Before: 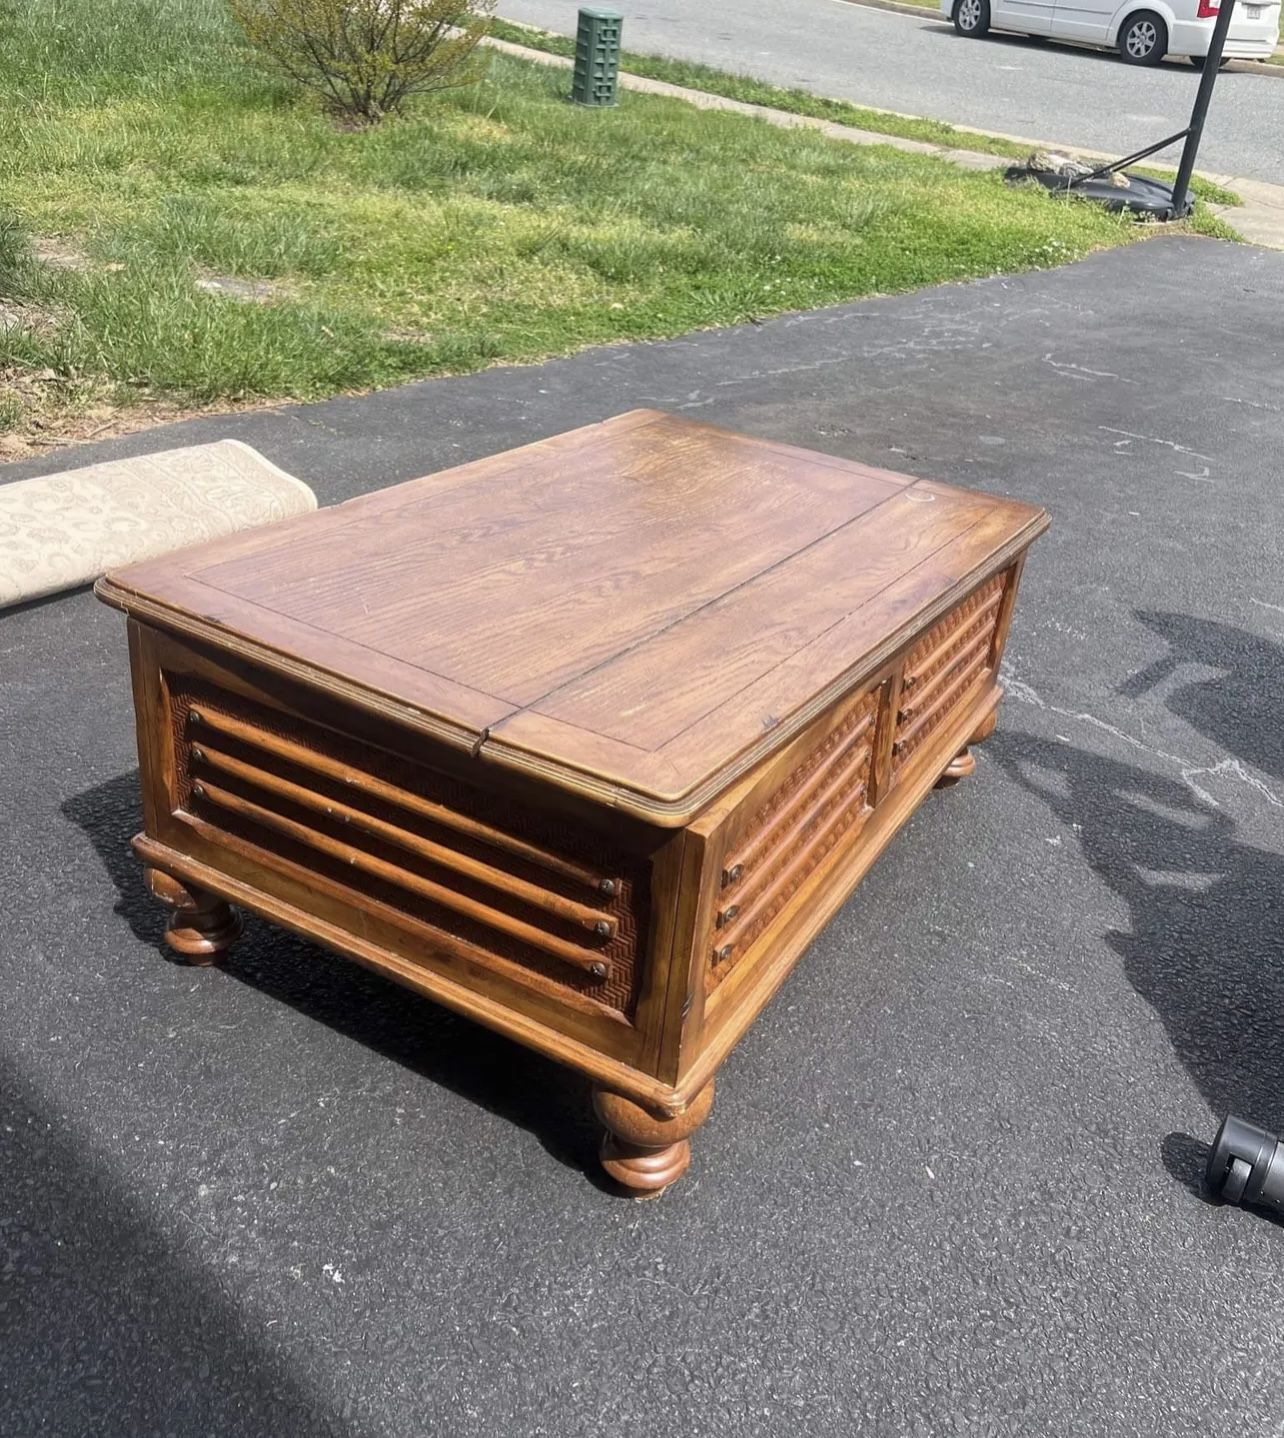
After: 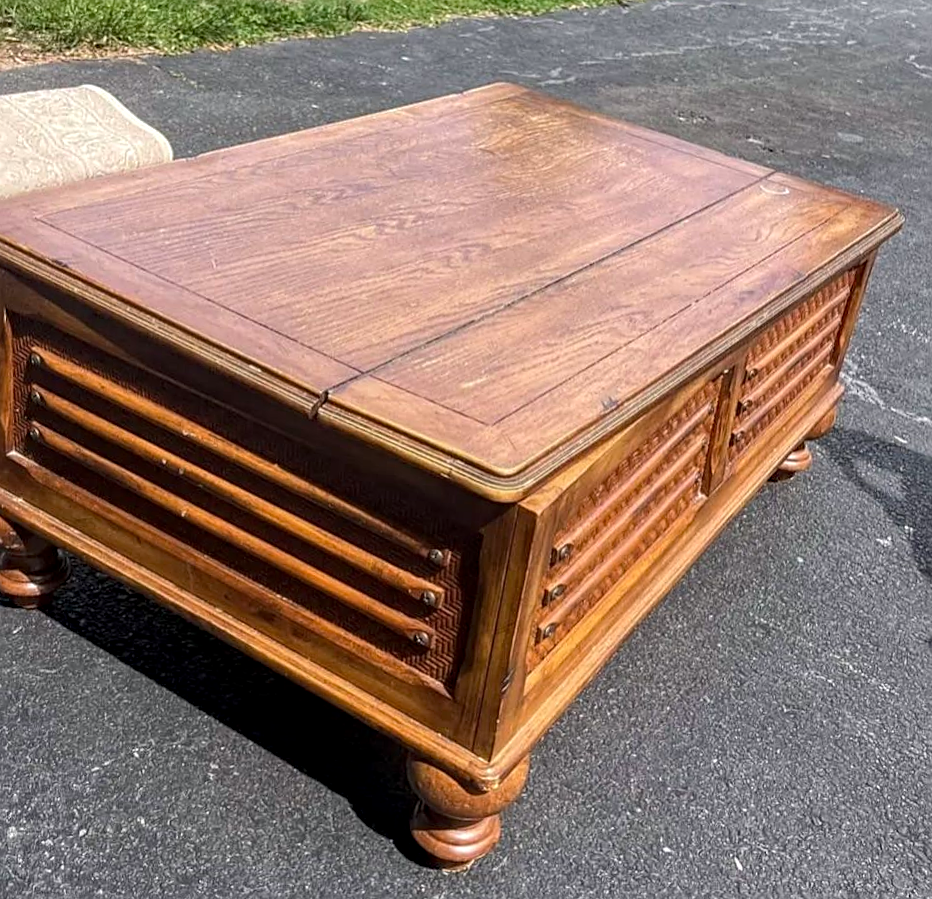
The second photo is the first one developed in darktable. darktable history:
sharpen: on, module defaults
haze removal: compatibility mode true, adaptive false
local contrast: on, module defaults
tone equalizer: edges refinement/feathering 500, mask exposure compensation -1.57 EV, preserve details no
crop and rotate: angle -3.9°, left 9.728%, top 20.784%, right 12.3%, bottom 12.064%
